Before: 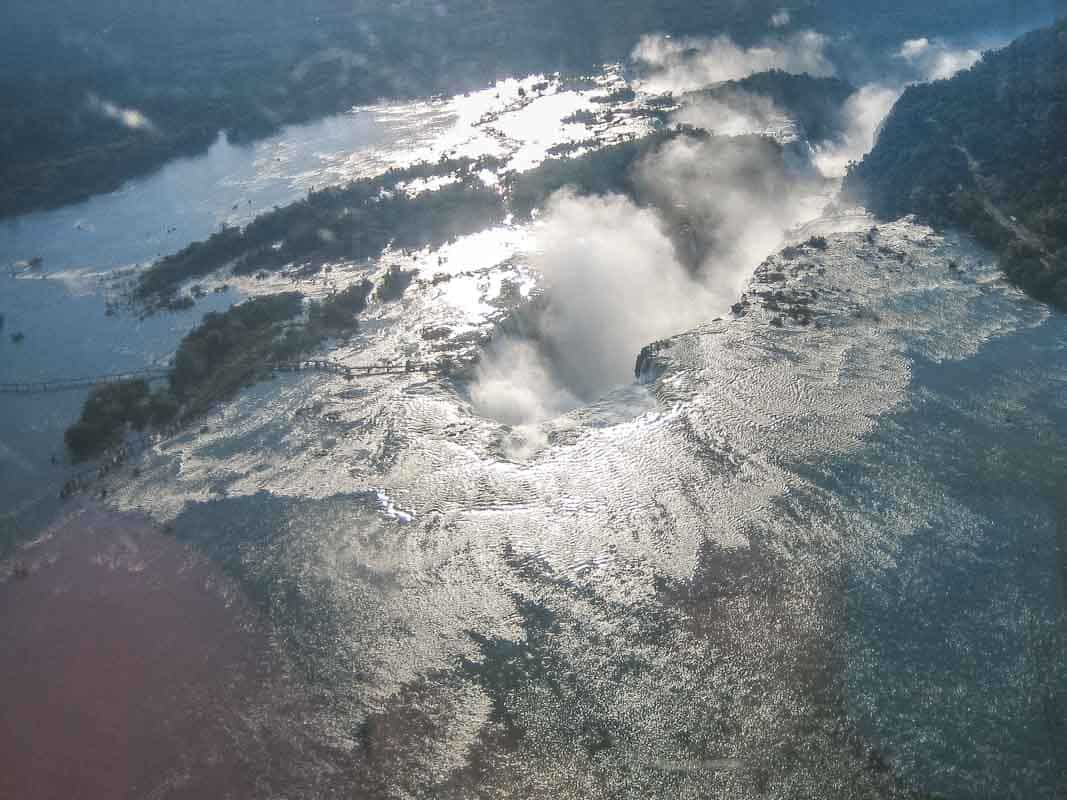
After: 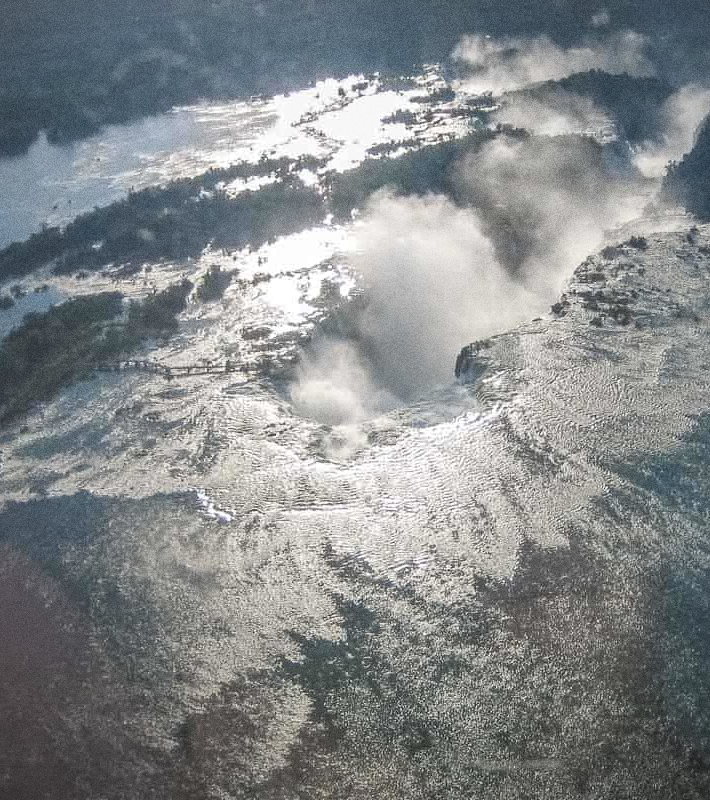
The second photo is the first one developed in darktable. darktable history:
grain: coarseness 11.82 ISO, strength 36.67%, mid-tones bias 74.17%
vignetting: fall-off radius 60.92%
contrast equalizer: y [[0.5 ×6], [0.5 ×6], [0.5 ×6], [0 ×6], [0, 0, 0, 0.581, 0.011, 0]]
crop: left 16.899%, right 16.556%
white balance: emerald 1
